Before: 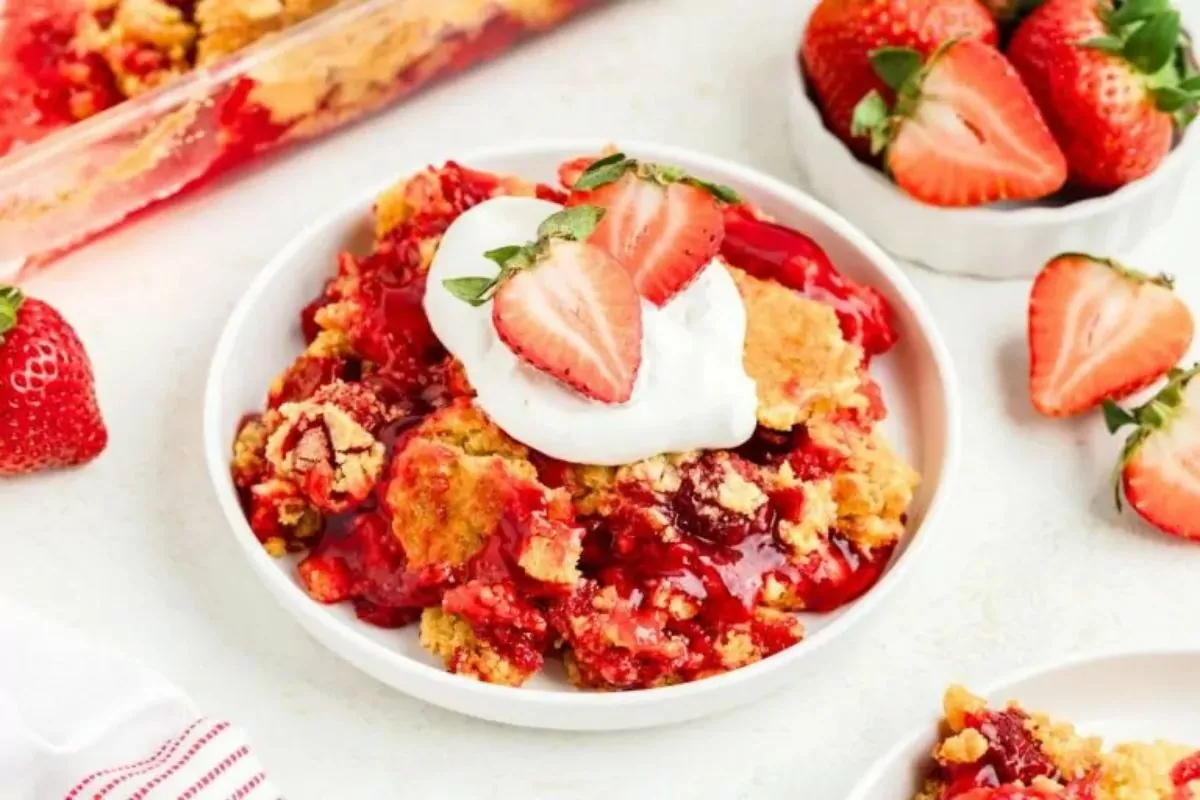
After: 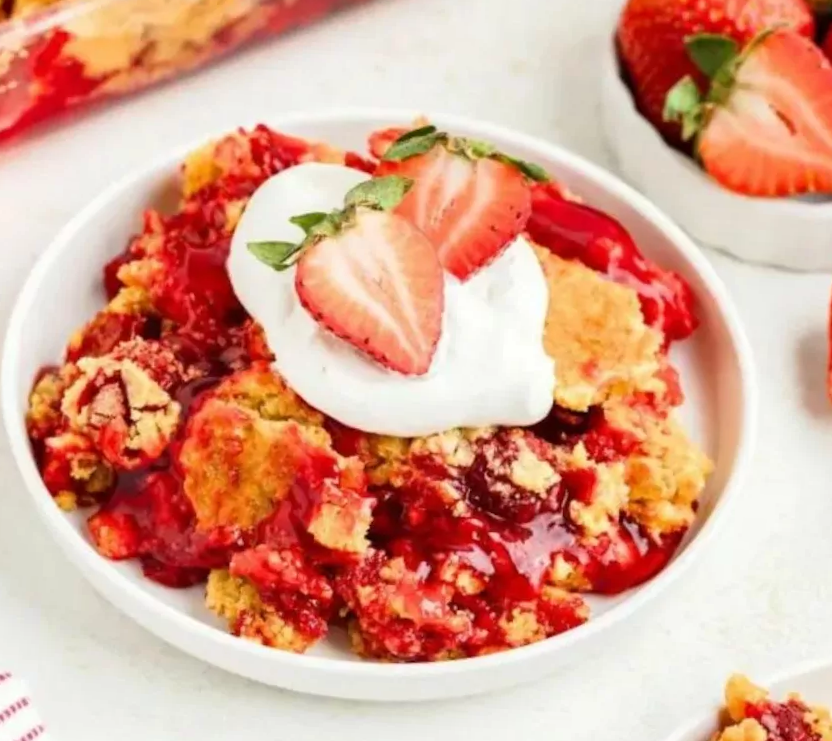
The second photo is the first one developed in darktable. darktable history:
crop and rotate: angle -3.02°, left 14.257%, top 0.034%, right 10.985%, bottom 0.069%
